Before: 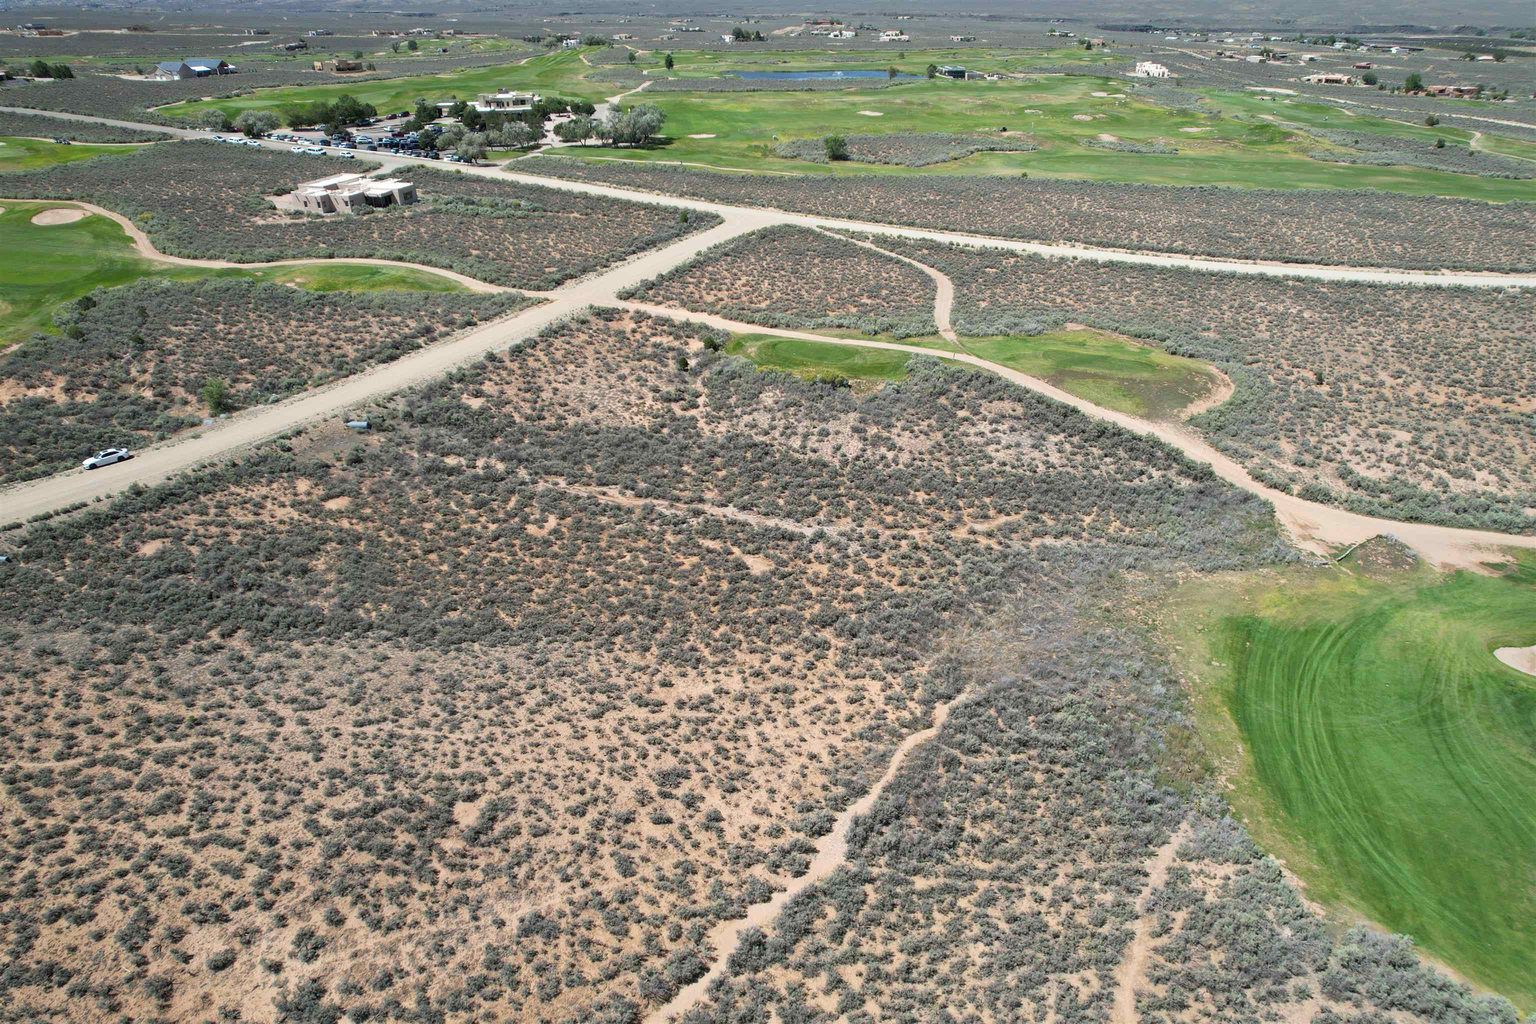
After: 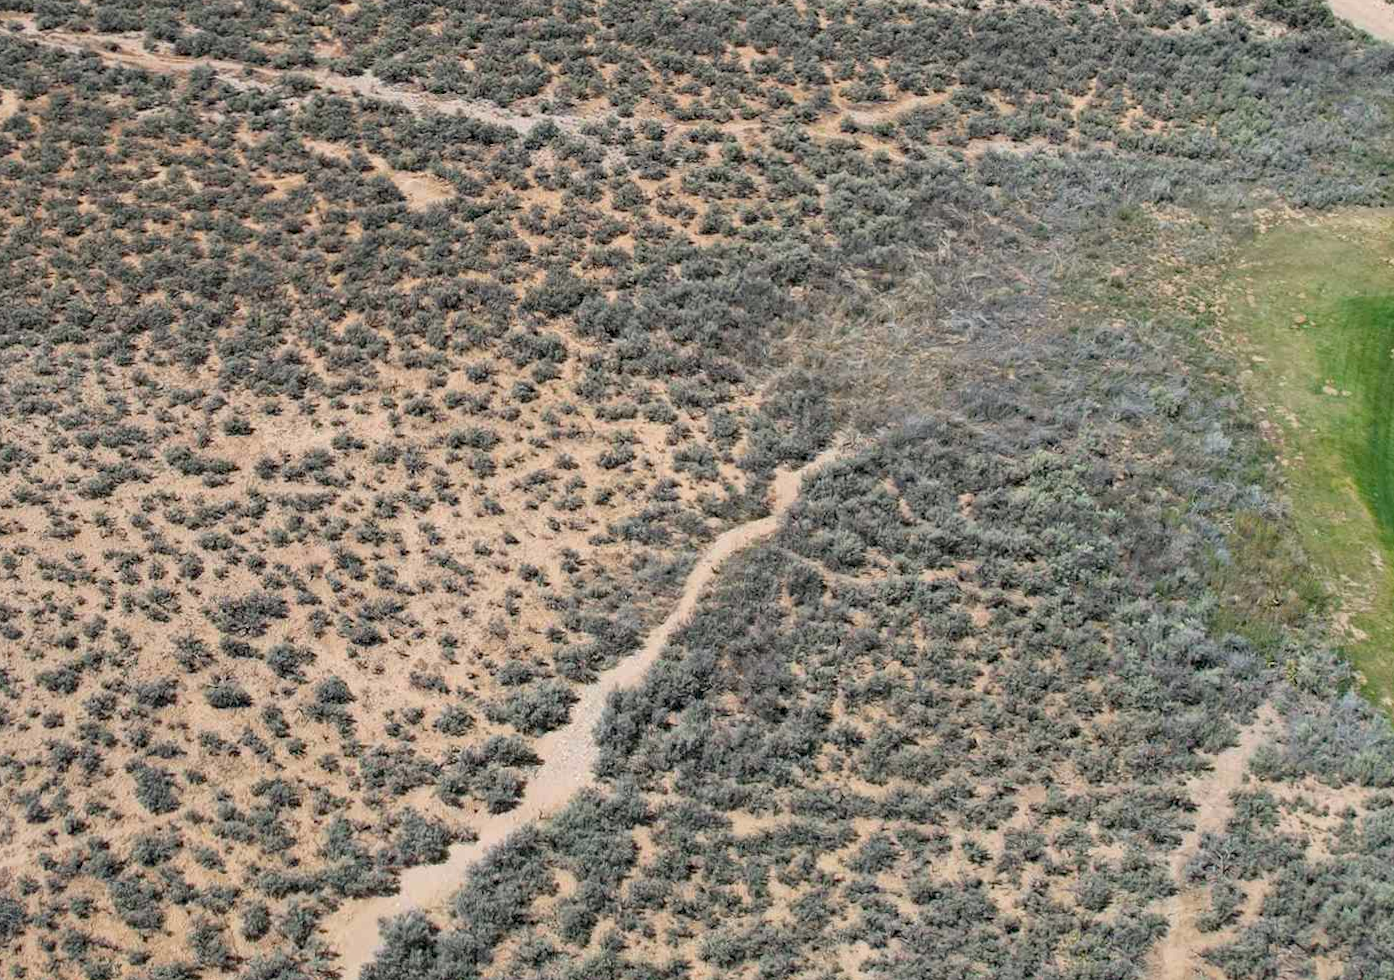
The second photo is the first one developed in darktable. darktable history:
exposure: exposure -0.157 EV, compensate highlight preservation false
crop: left 35.976%, top 45.819%, right 18.162%, bottom 5.807%
haze removal: compatibility mode true, adaptive false
rotate and perspective: rotation 0.174°, lens shift (vertical) 0.013, lens shift (horizontal) 0.019, shear 0.001, automatic cropping original format, crop left 0.007, crop right 0.991, crop top 0.016, crop bottom 0.997
